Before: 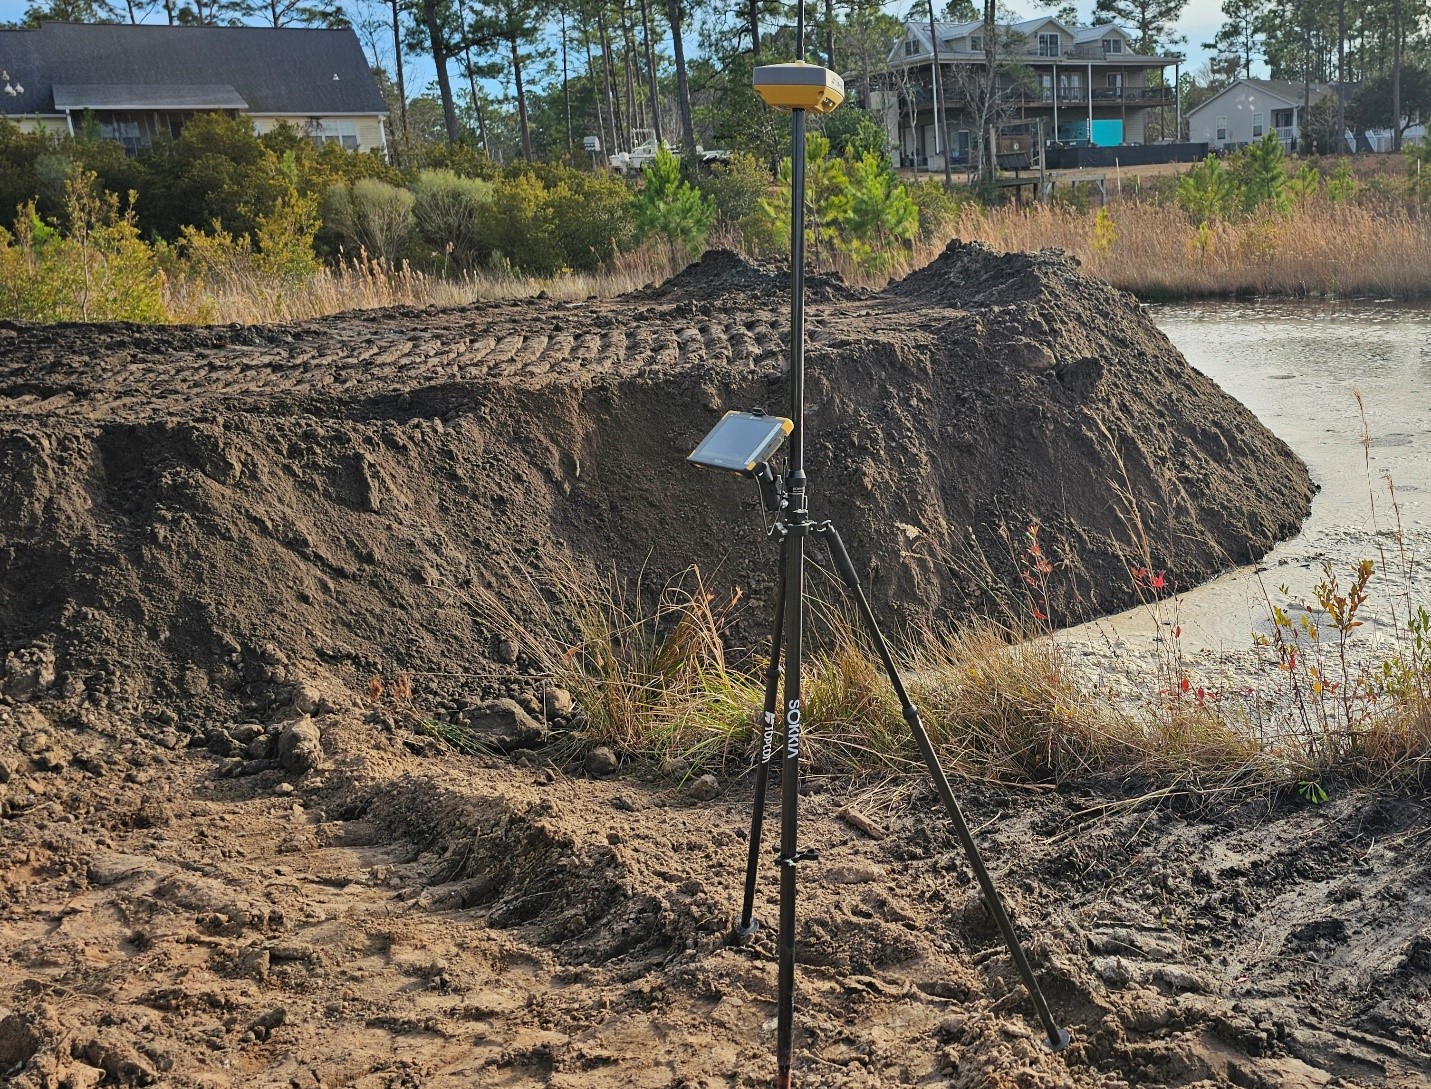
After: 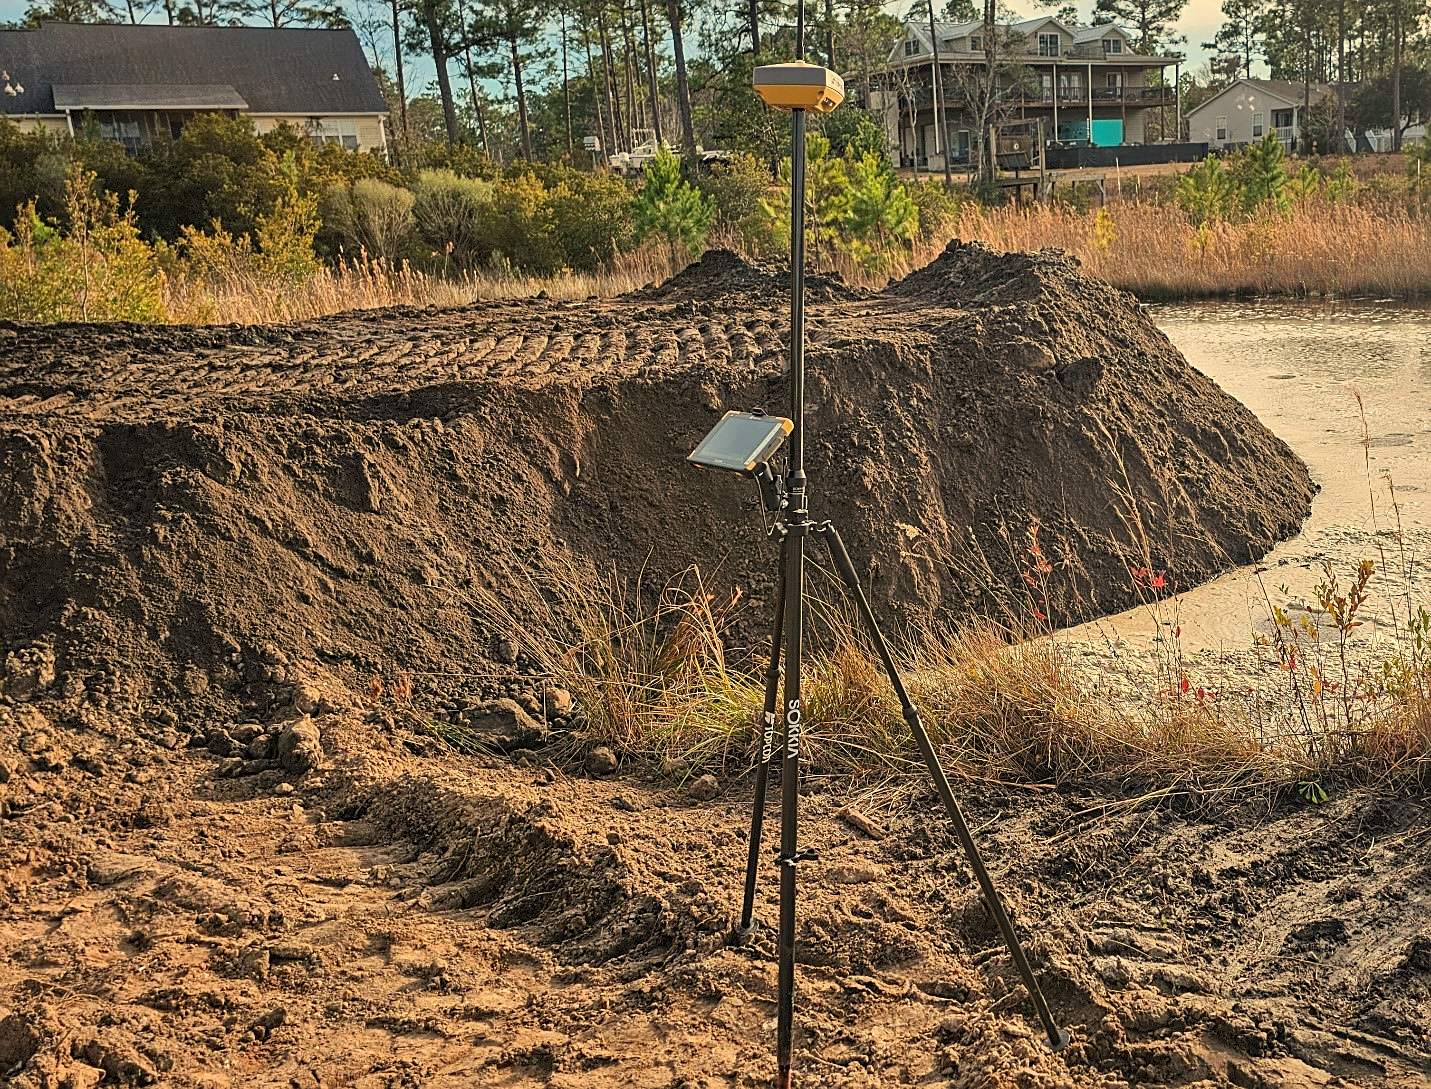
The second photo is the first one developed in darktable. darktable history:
white balance: red 1.138, green 0.996, blue 0.812
sharpen: on, module defaults
local contrast: on, module defaults
